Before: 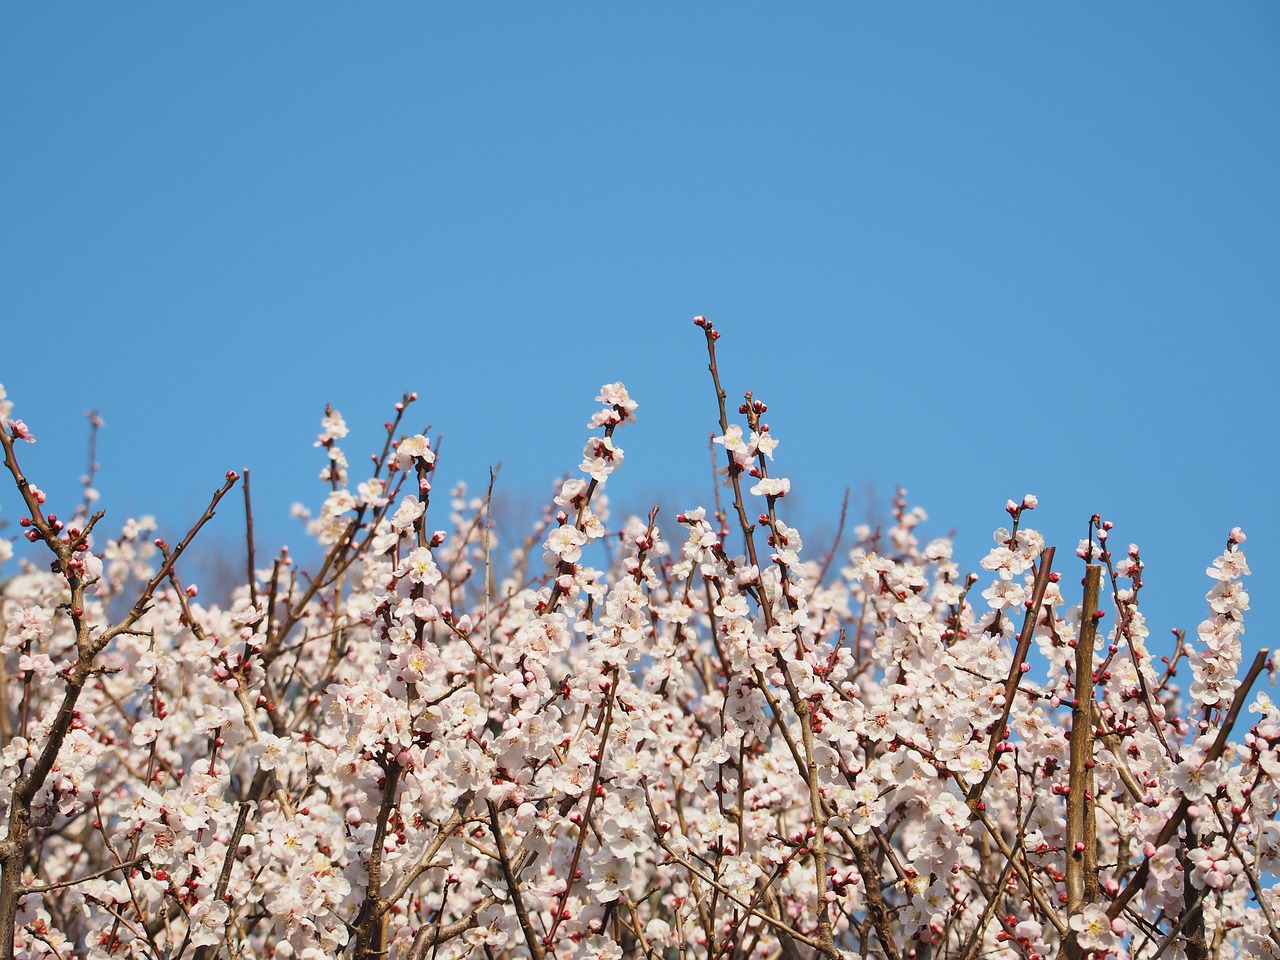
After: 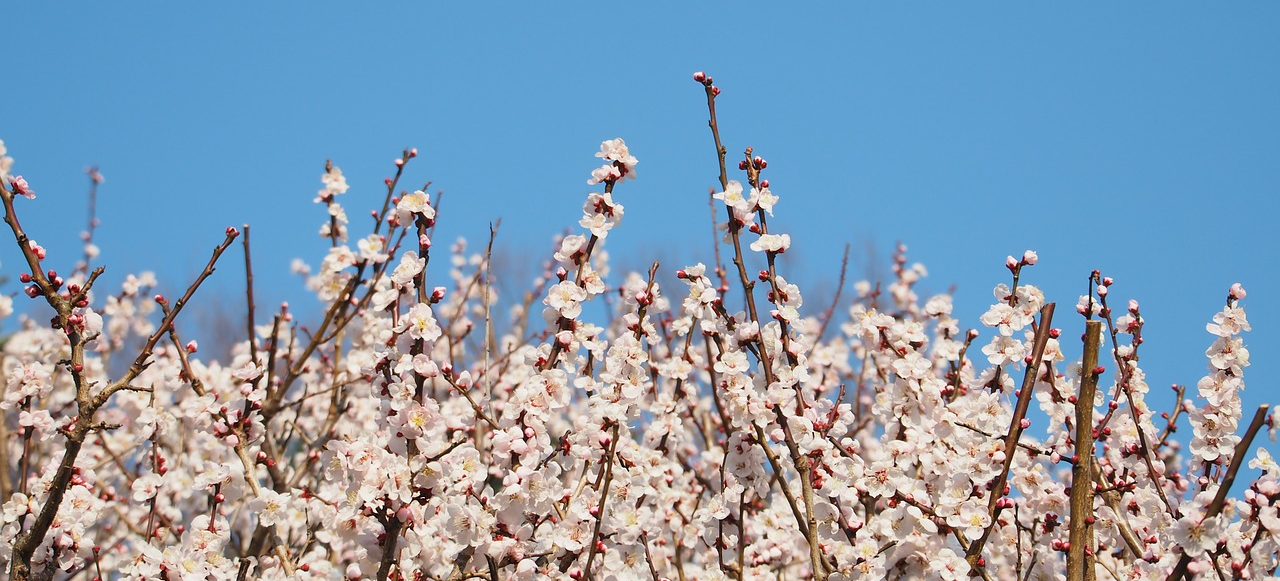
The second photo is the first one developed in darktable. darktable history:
crop and rotate: top 25.428%, bottom 13.977%
